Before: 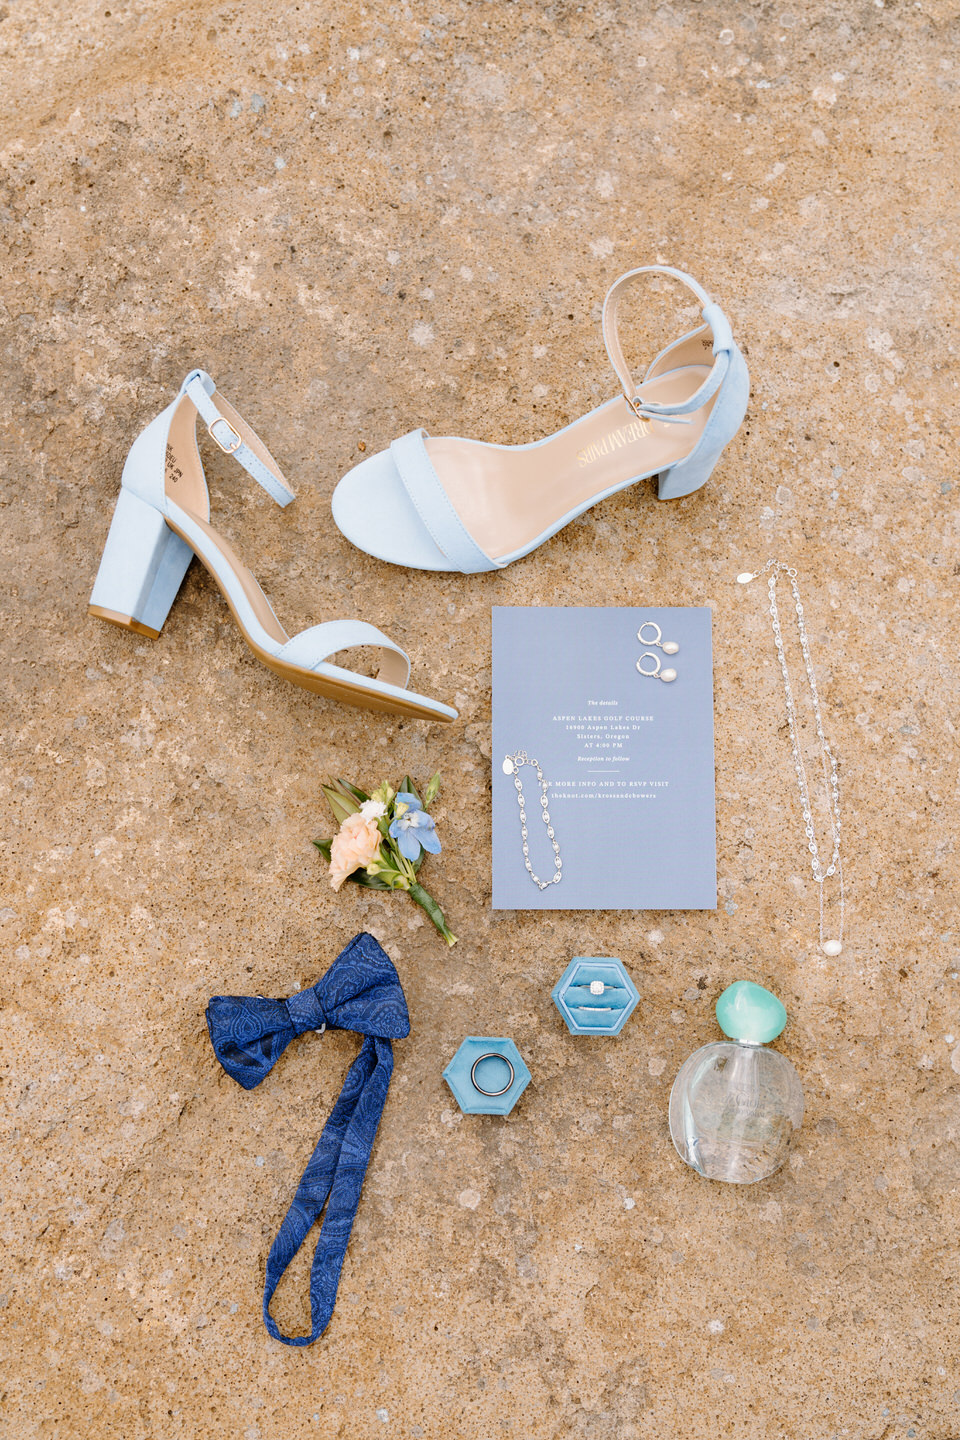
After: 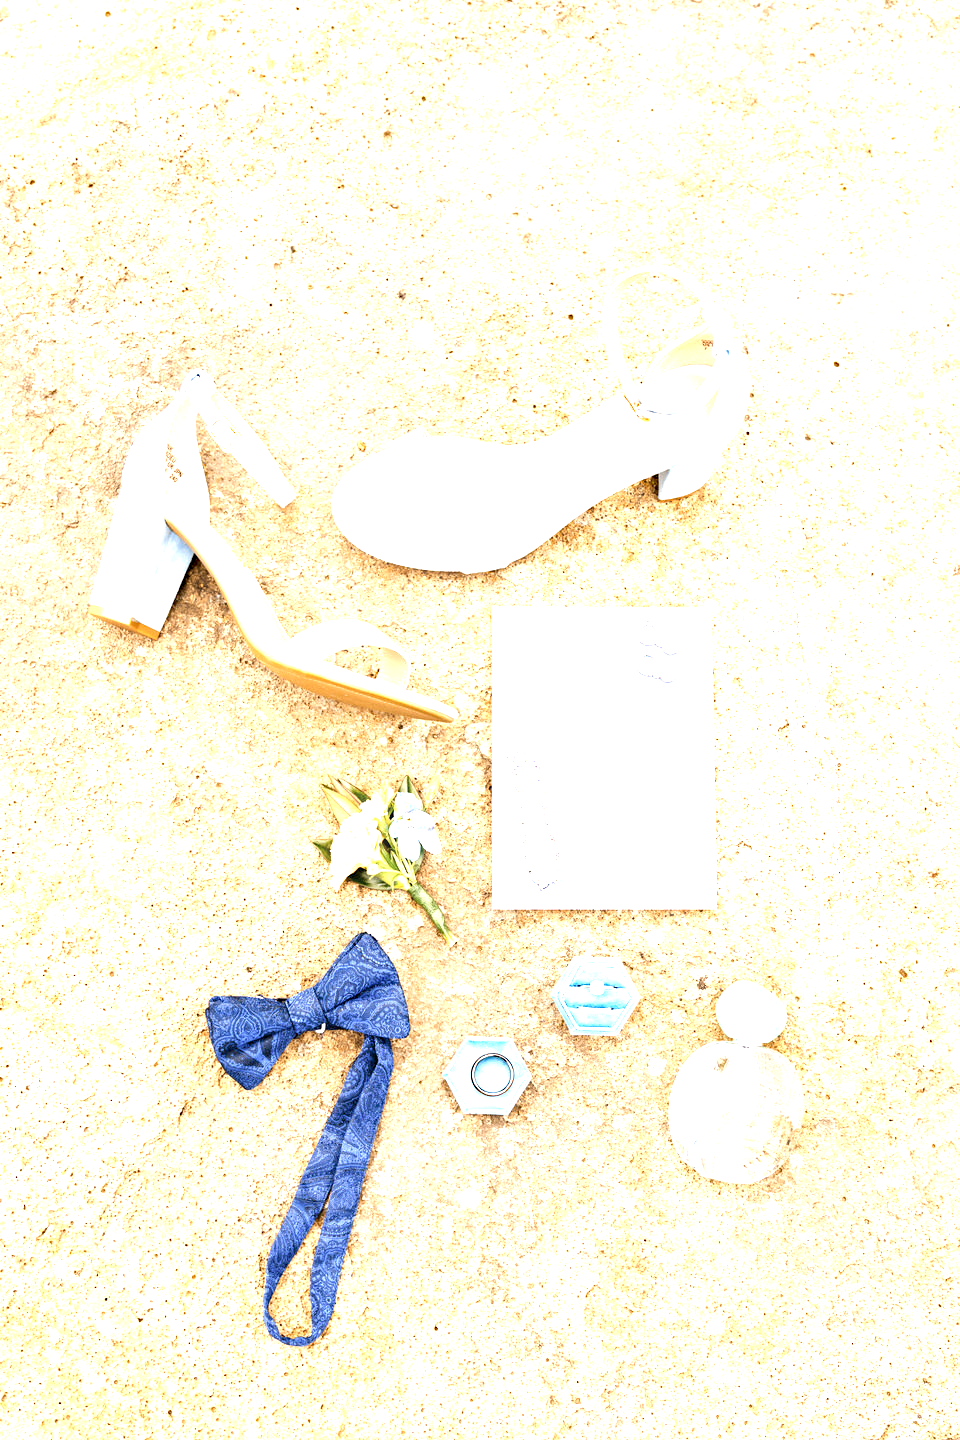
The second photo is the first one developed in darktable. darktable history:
color correction: highlights a* 2.75, highlights b* 5, shadows a* -2.04, shadows b* -4.84, saturation 0.8
exposure: exposure 2 EV, compensate exposure bias true, compensate highlight preservation false
haze removal: compatibility mode true, adaptive false
